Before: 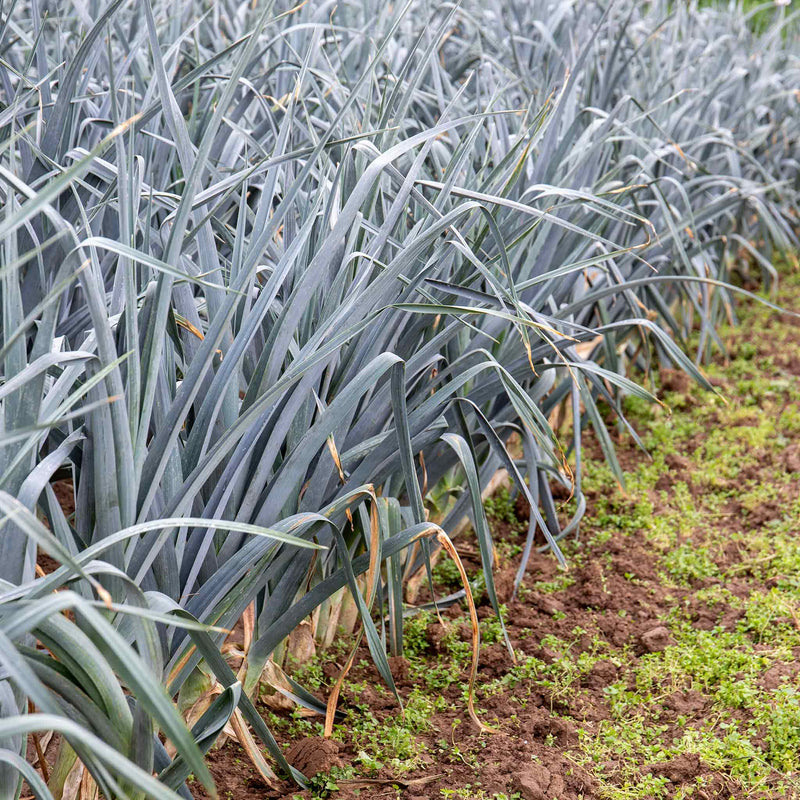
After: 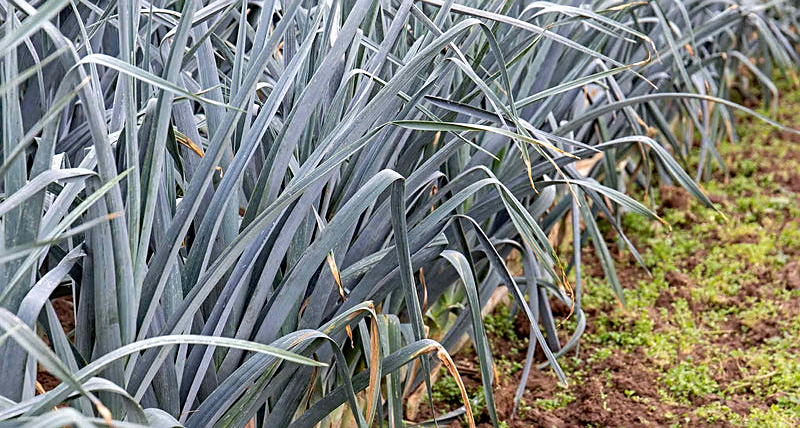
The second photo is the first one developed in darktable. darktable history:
sharpen: on, module defaults
haze removal: compatibility mode true, adaptive false
crop and rotate: top 23.043%, bottom 23.437%
